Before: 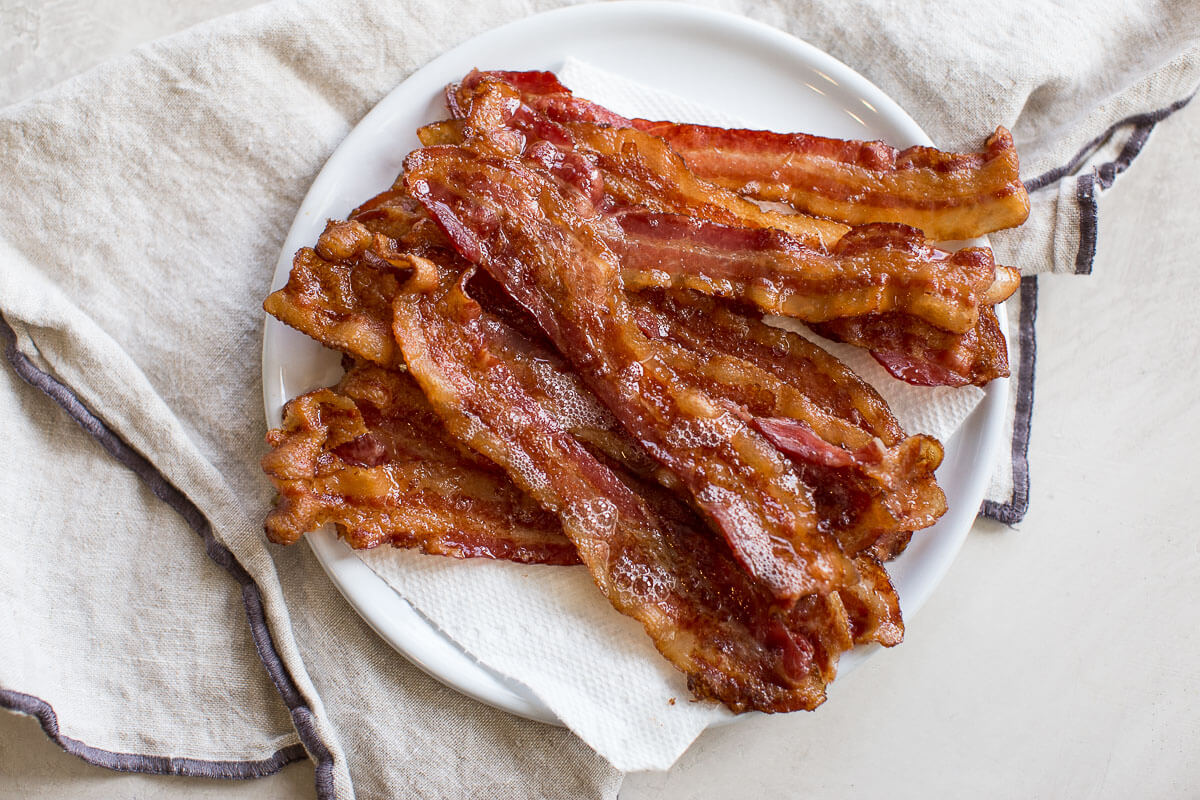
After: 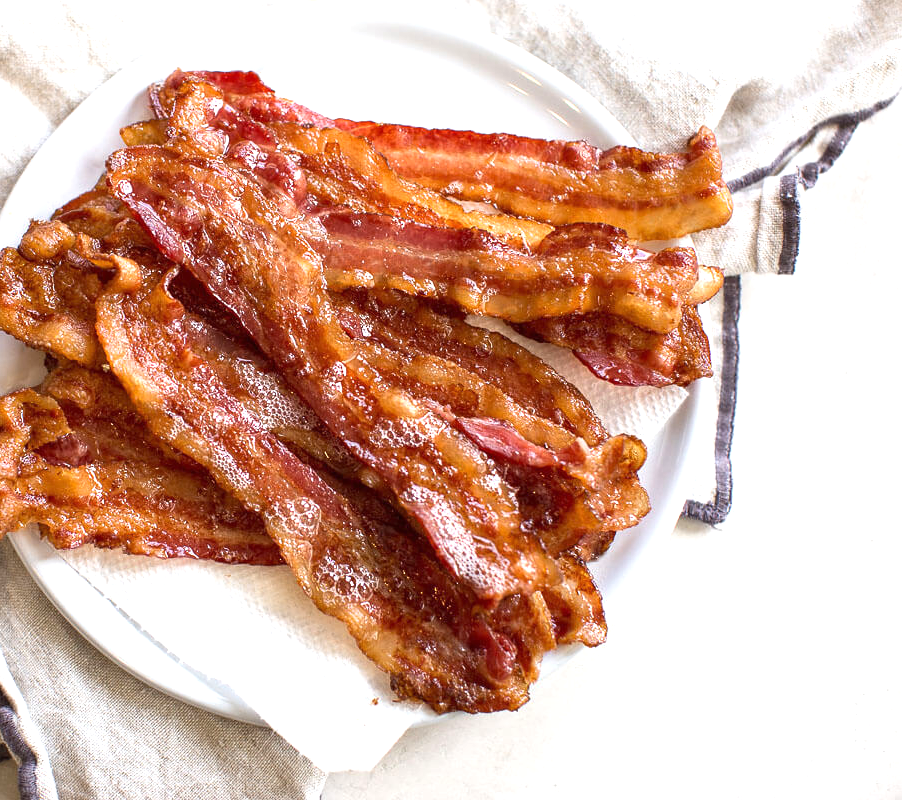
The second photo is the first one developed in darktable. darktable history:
crop and rotate: left 24.787%
exposure: black level correction 0, exposure 0.69 EV, compensate highlight preservation false
